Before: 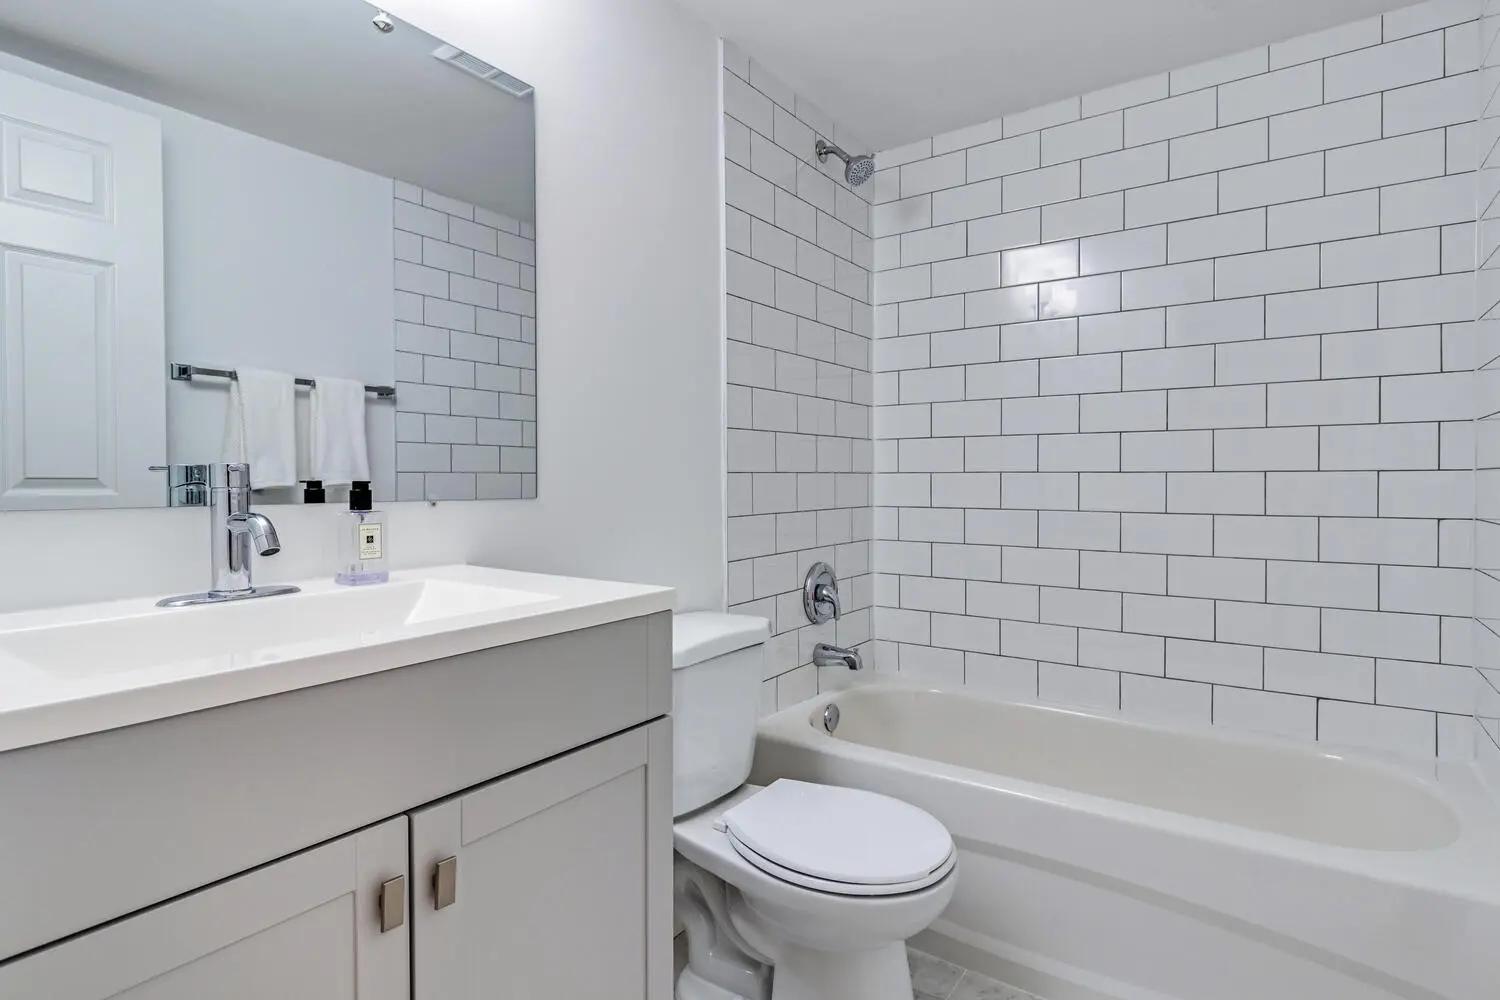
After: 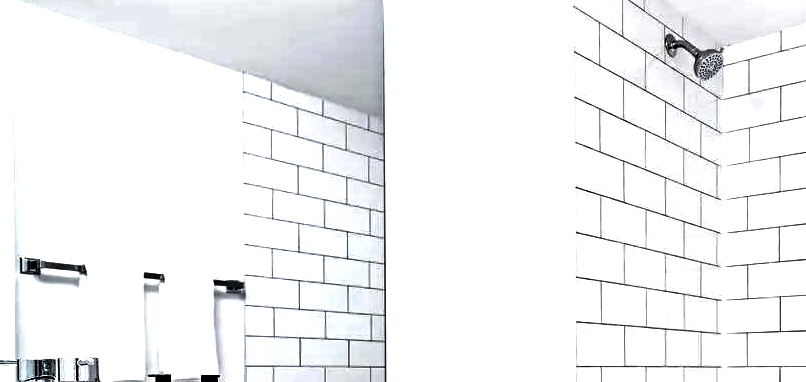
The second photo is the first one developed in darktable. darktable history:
crop: left 10.092%, top 10.684%, right 36.131%, bottom 51.025%
filmic rgb: black relative exposure -8.22 EV, white relative exposure 2.21 EV, threshold 2.99 EV, hardness 7.12, latitude 85.58%, contrast 1.69, highlights saturation mix -3.56%, shadows ↔ highlights balance -2.87%, enable highlight reconstruction true
levels: levels [0.044, 0.475, 0.791]
